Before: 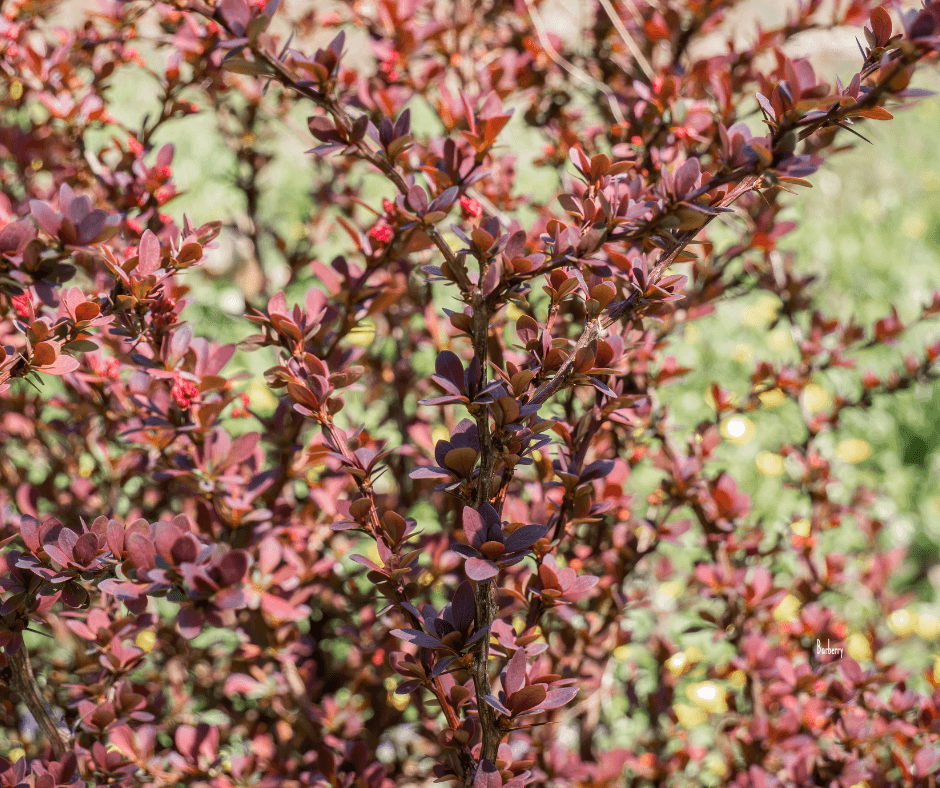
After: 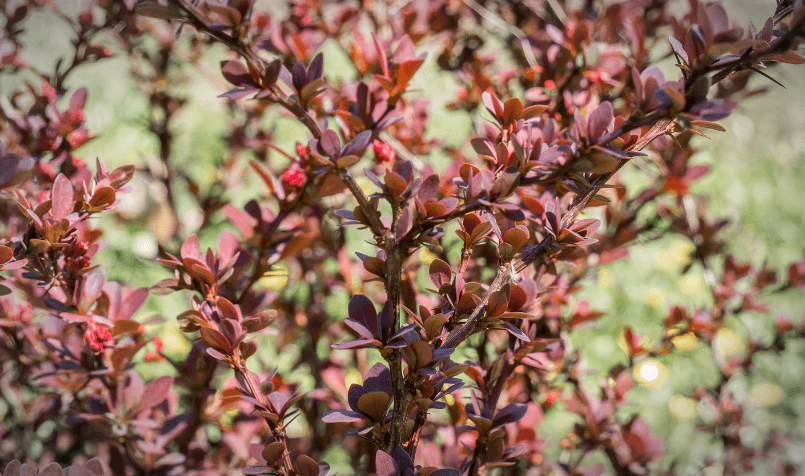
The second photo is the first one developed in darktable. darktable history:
crop and rotate: left 9.345%, top 7.22%, right 4.982%, bottom 32.331%
vignetting: automatic ratio true
